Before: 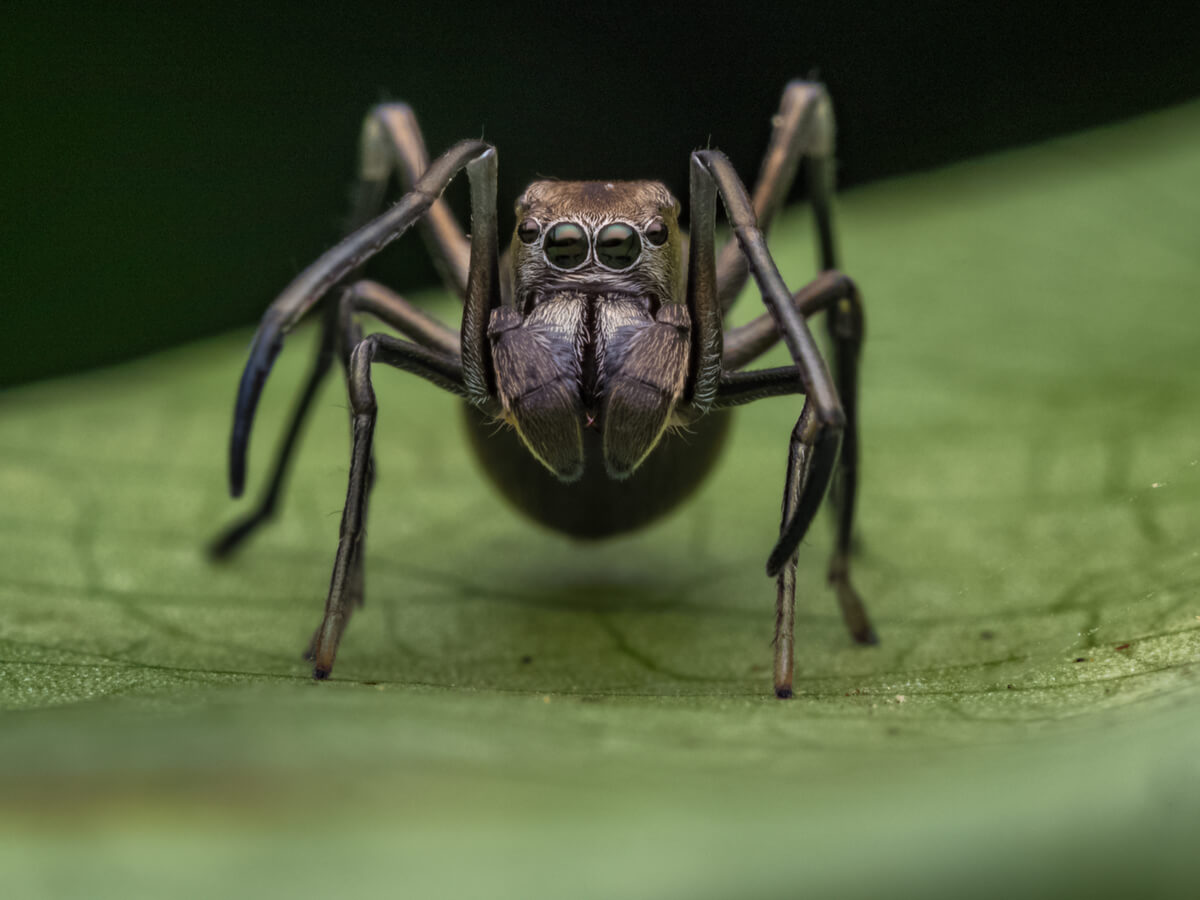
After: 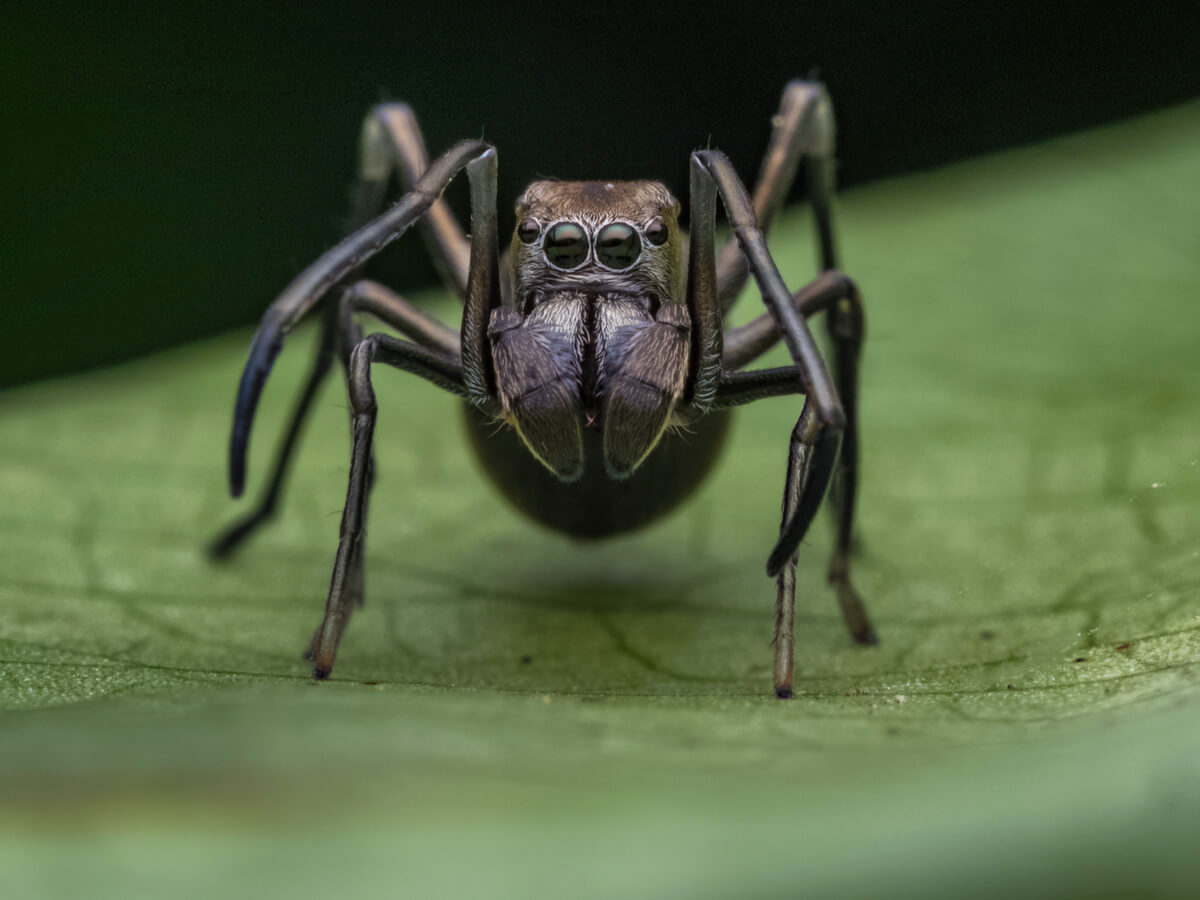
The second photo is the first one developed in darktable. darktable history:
white balance: red 0.967, blue 1.049
tone equalizer: on, module defaults
